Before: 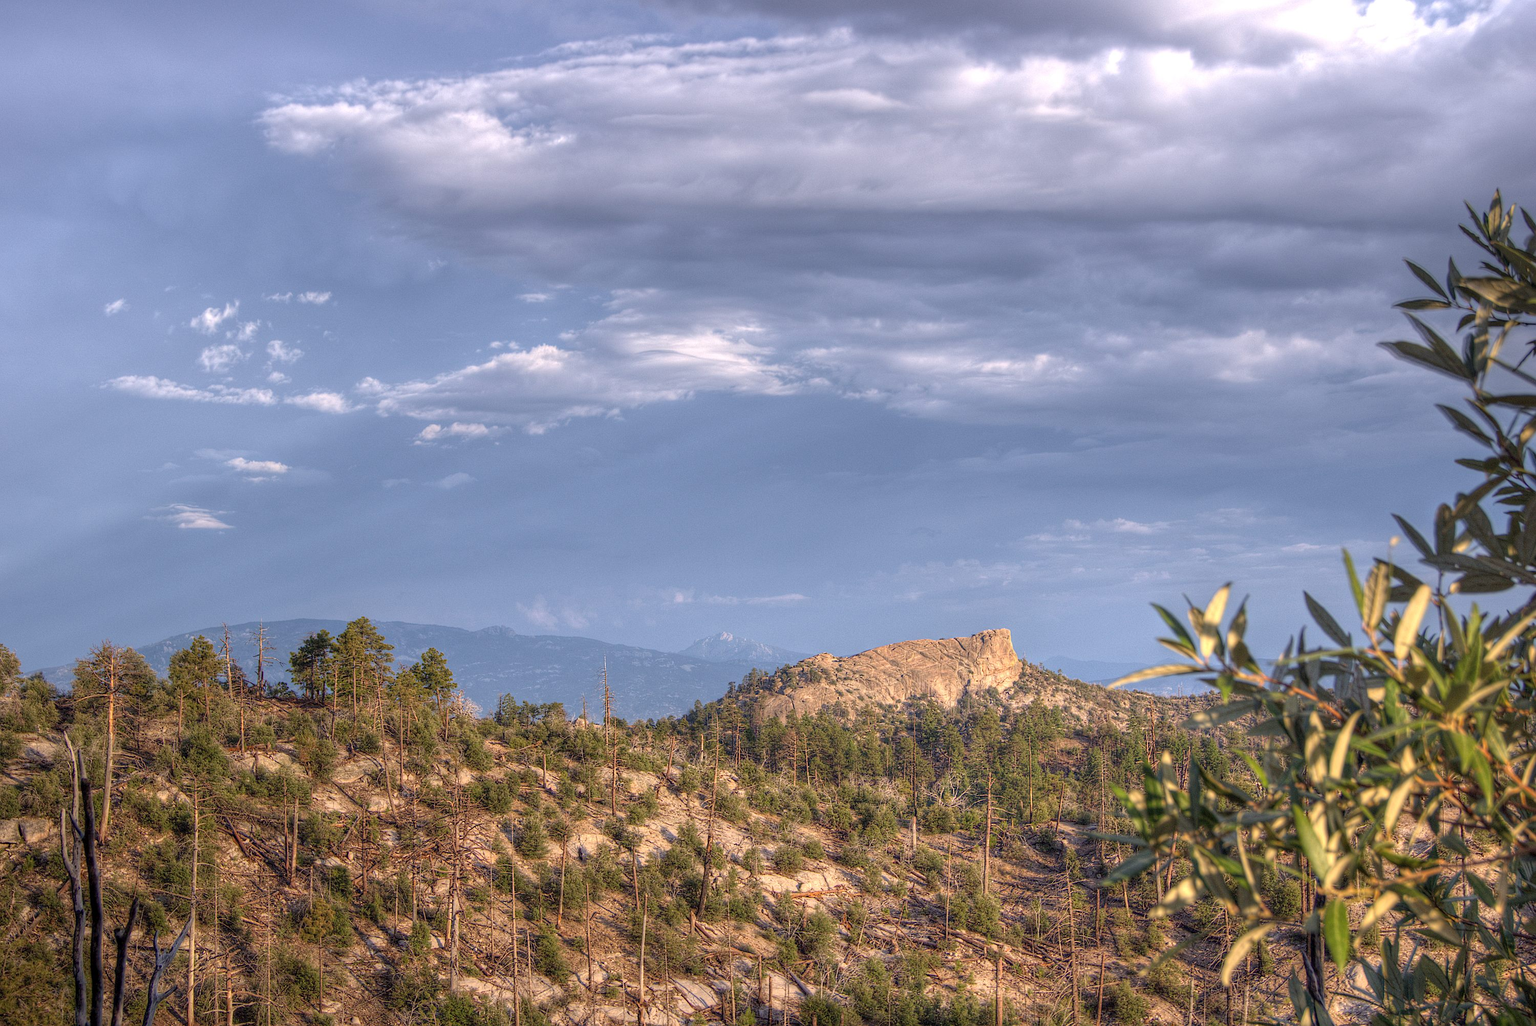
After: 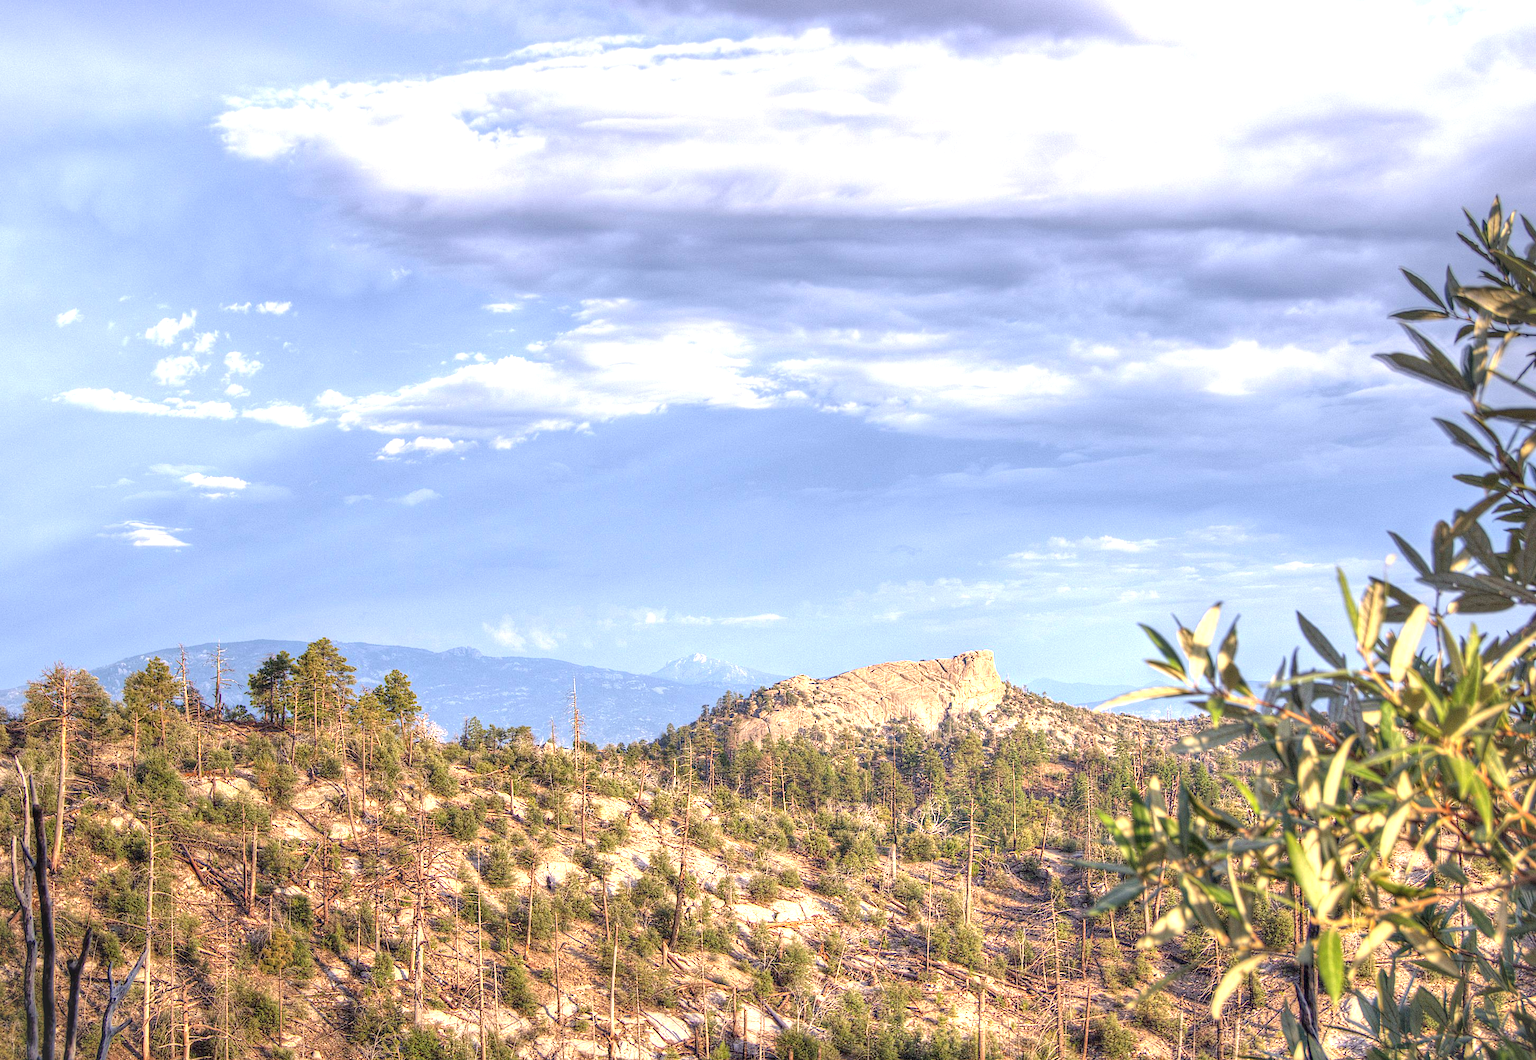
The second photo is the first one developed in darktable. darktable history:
shadows and highlights: shadows 37.27, highlights -28.18, soften with gaussian
exposure: black level correction 0, exposure 1.2 EV, compensate highlight preservation false
vignetting: fall-off start 100%, brightness 0.05, saturation 0
crop and rotate: left 3.238%
